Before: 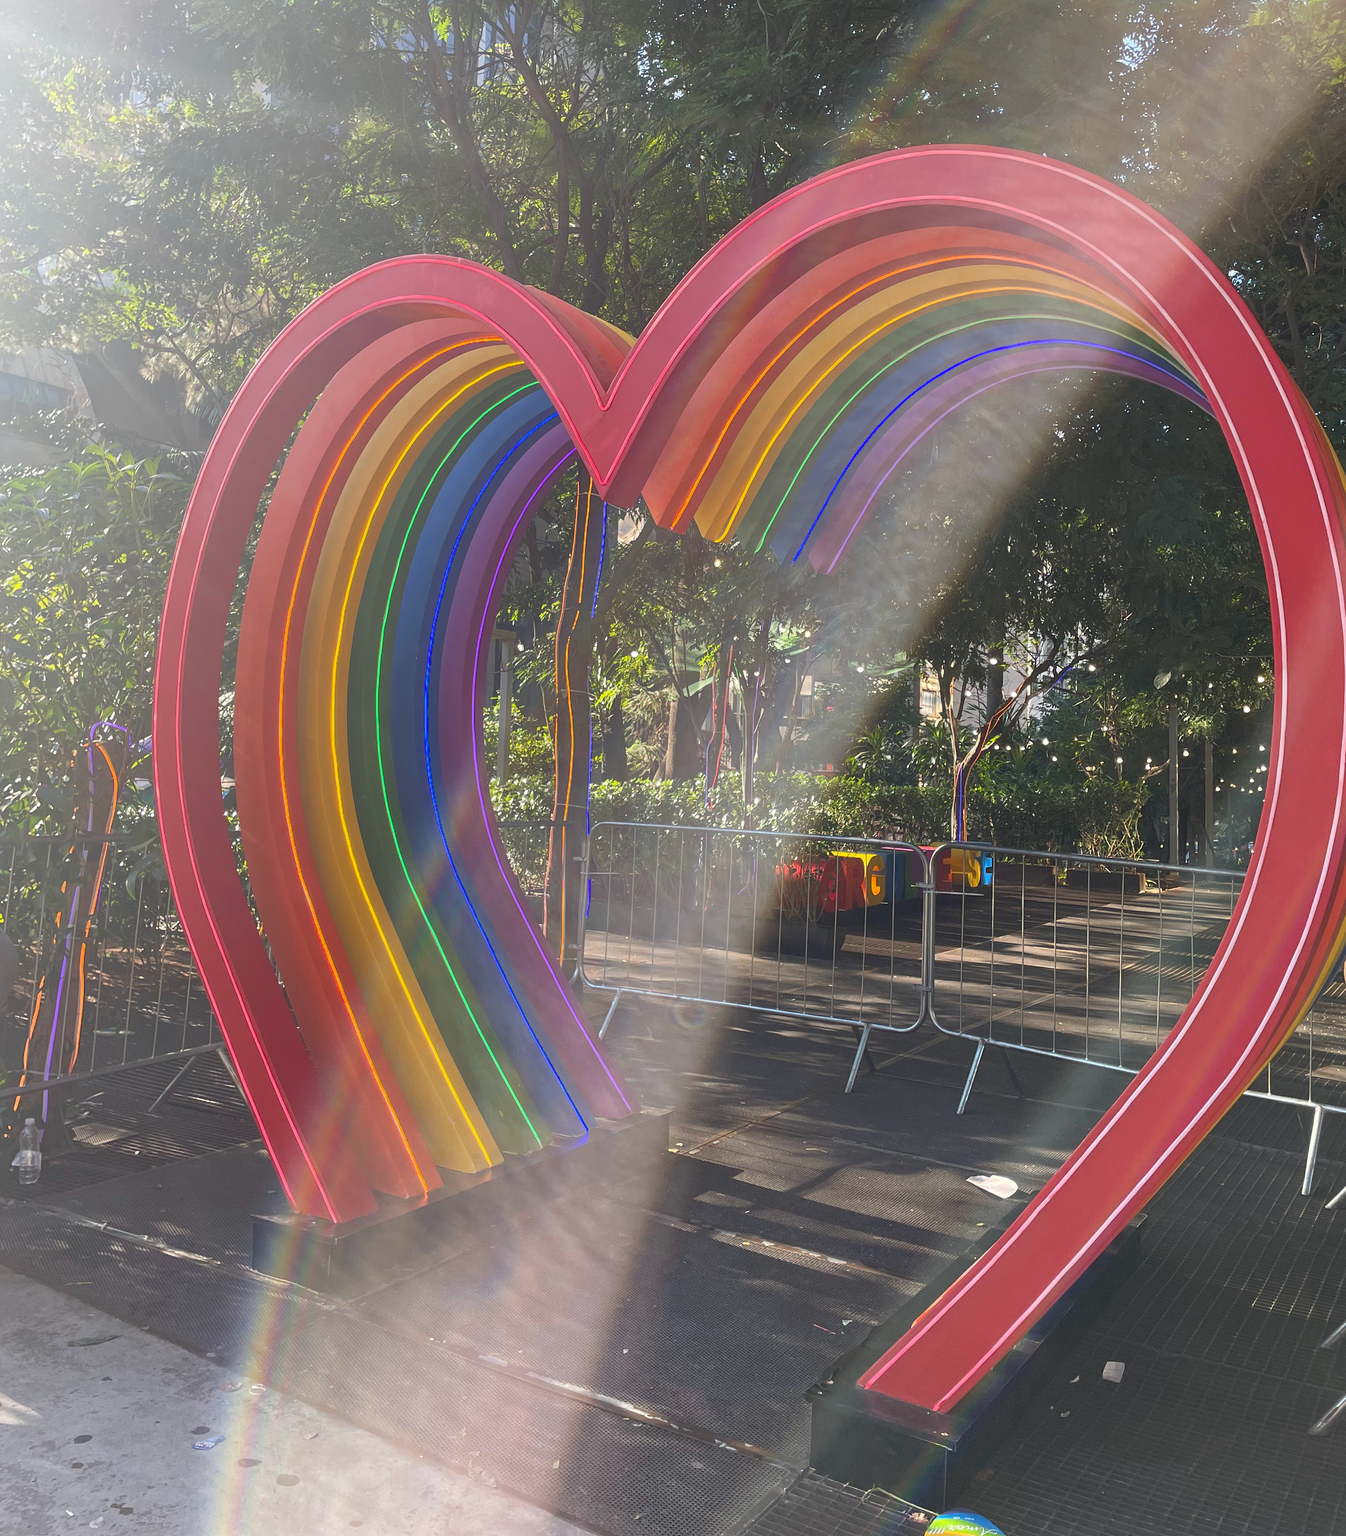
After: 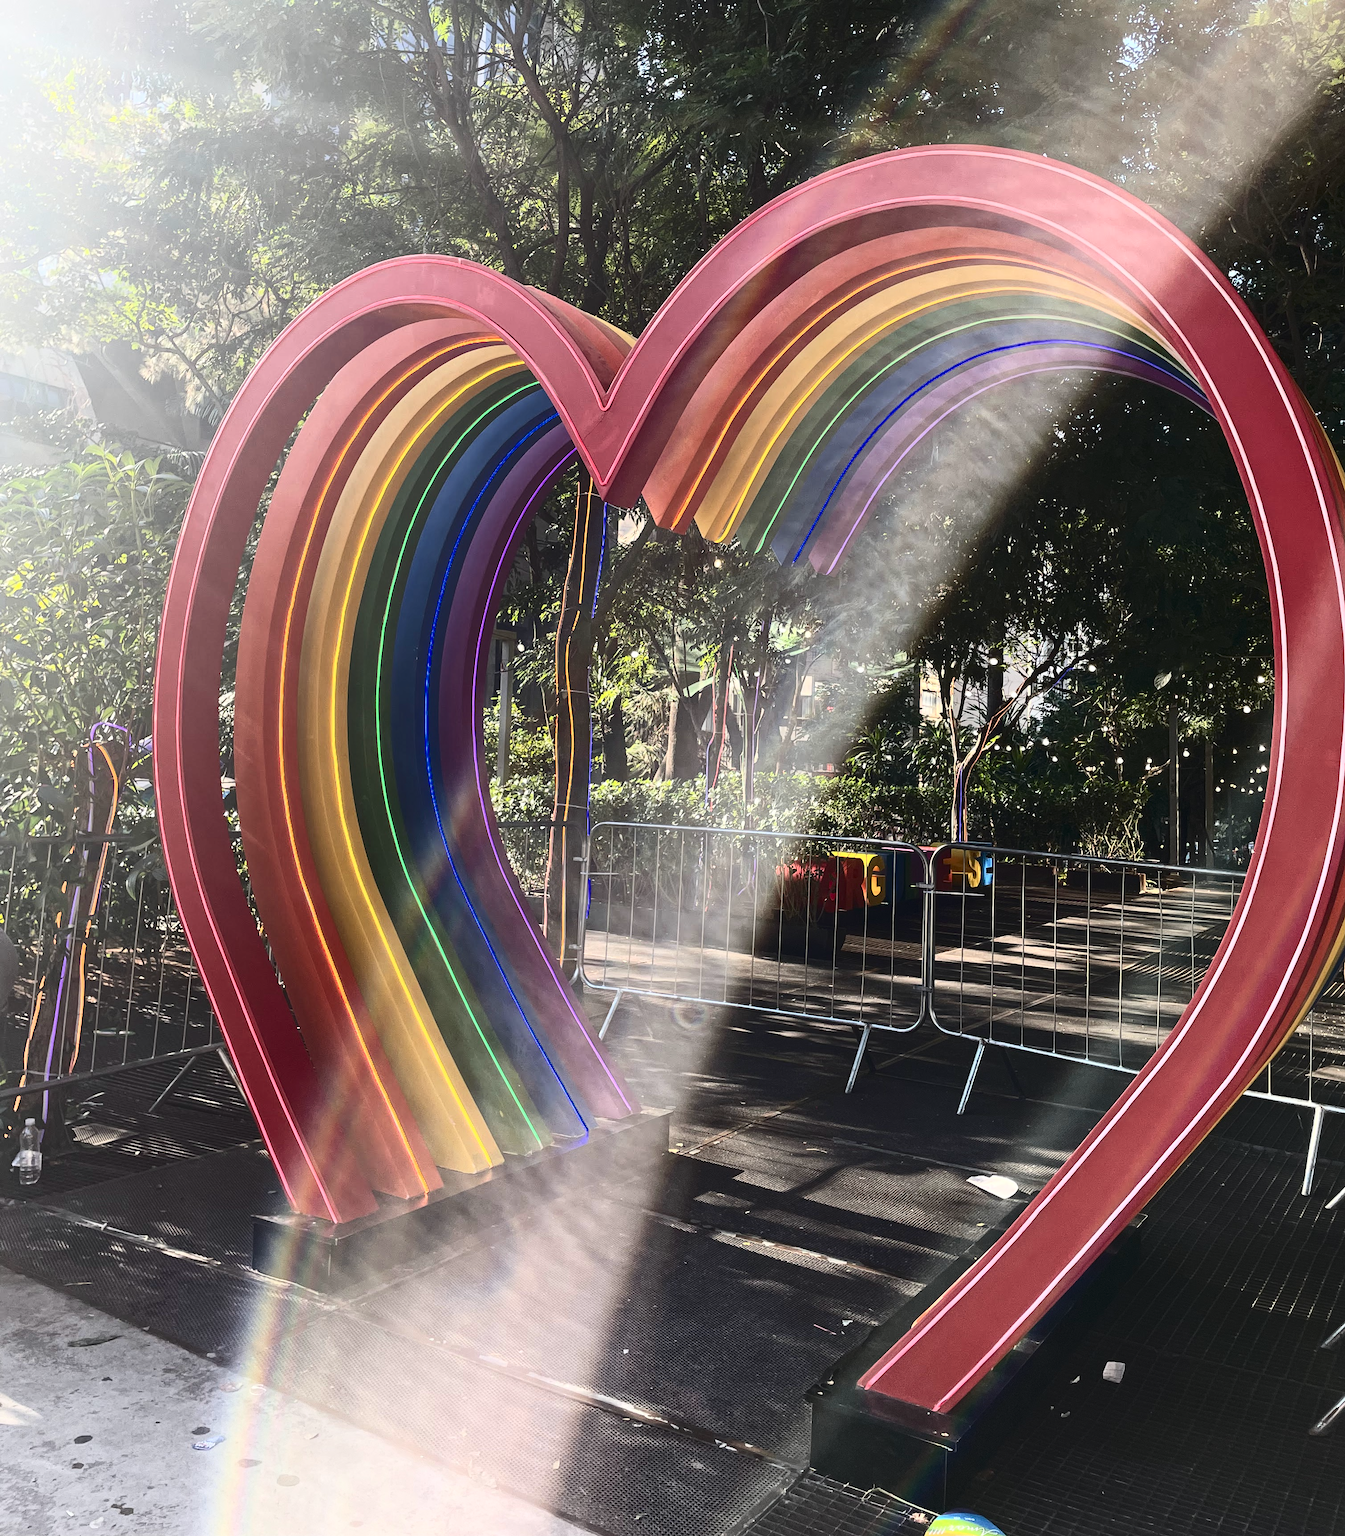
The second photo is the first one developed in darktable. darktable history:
contrast brightness saturation: contrast 0.503, saturation -0.101
